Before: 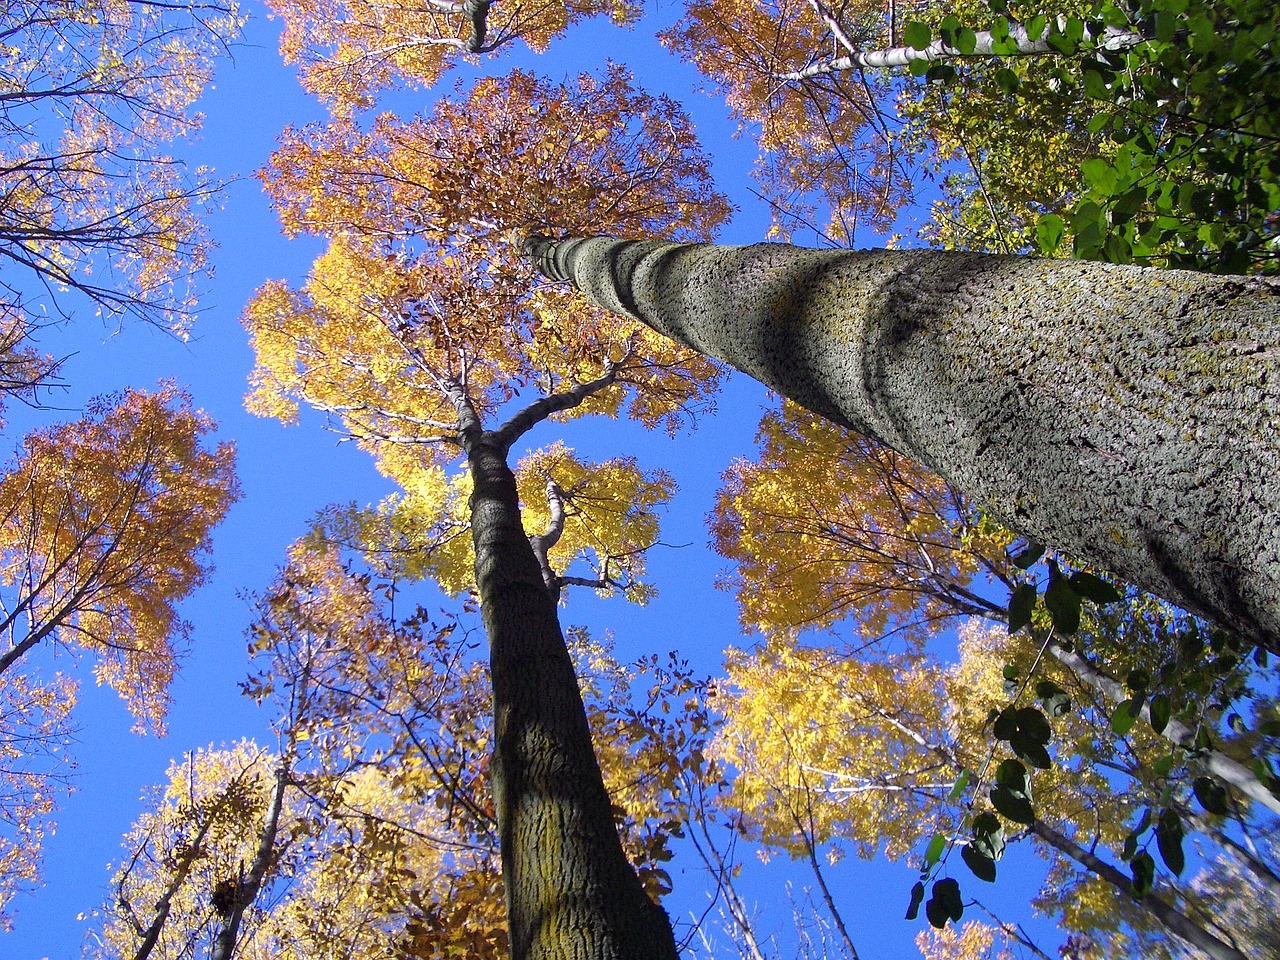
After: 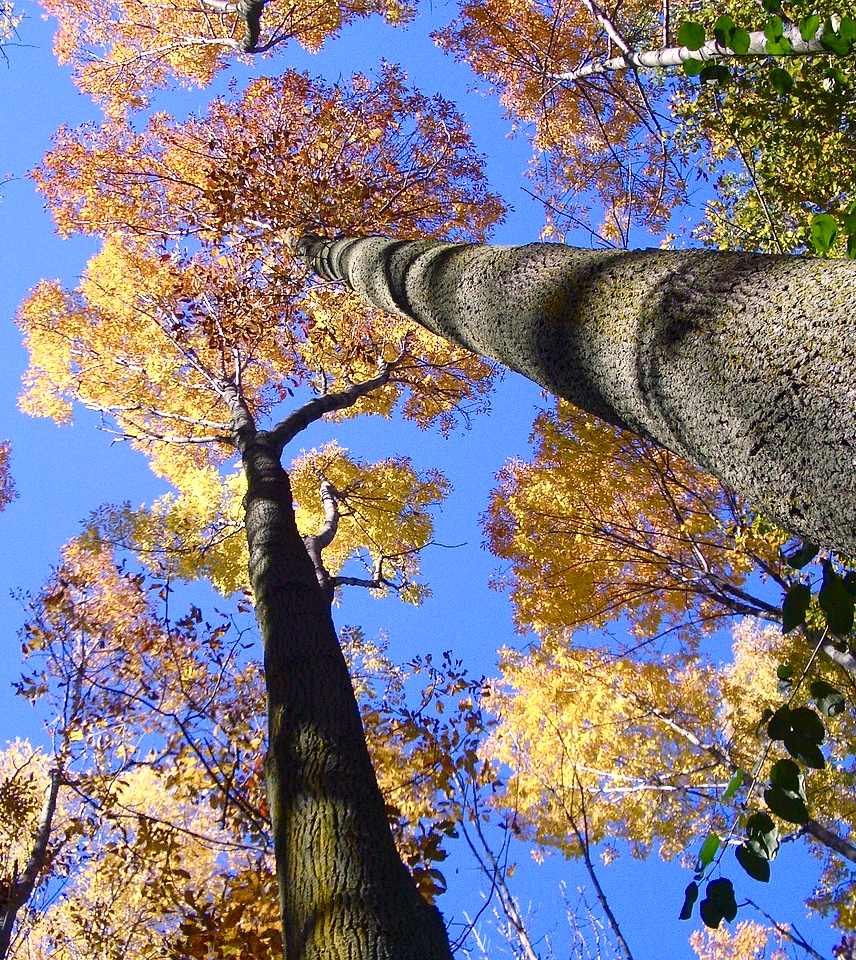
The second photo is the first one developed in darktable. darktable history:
crop and rotate: left 17.686%, right 15.397%
shadows and highlights: shadows 61.53, white point adjustment 0.504, highlights -33.49, compress 84.2%
color balance rgb: power › hue 313.96°, highlights gain › chroma 2.992%, highlights gain › hue 60.14°, perceptual saturation grading › global saturation 0.191%, perceptual saturation grading › highlights -24.91%, perceptual saturation grading › shadows 29.42%, global vibrance 14.911%
exposure: exposure 0.189 EV, compensate highlight preservation false
contrast brightness saturation: contrast 0.15, brightness -0.011, saturation 0.104
